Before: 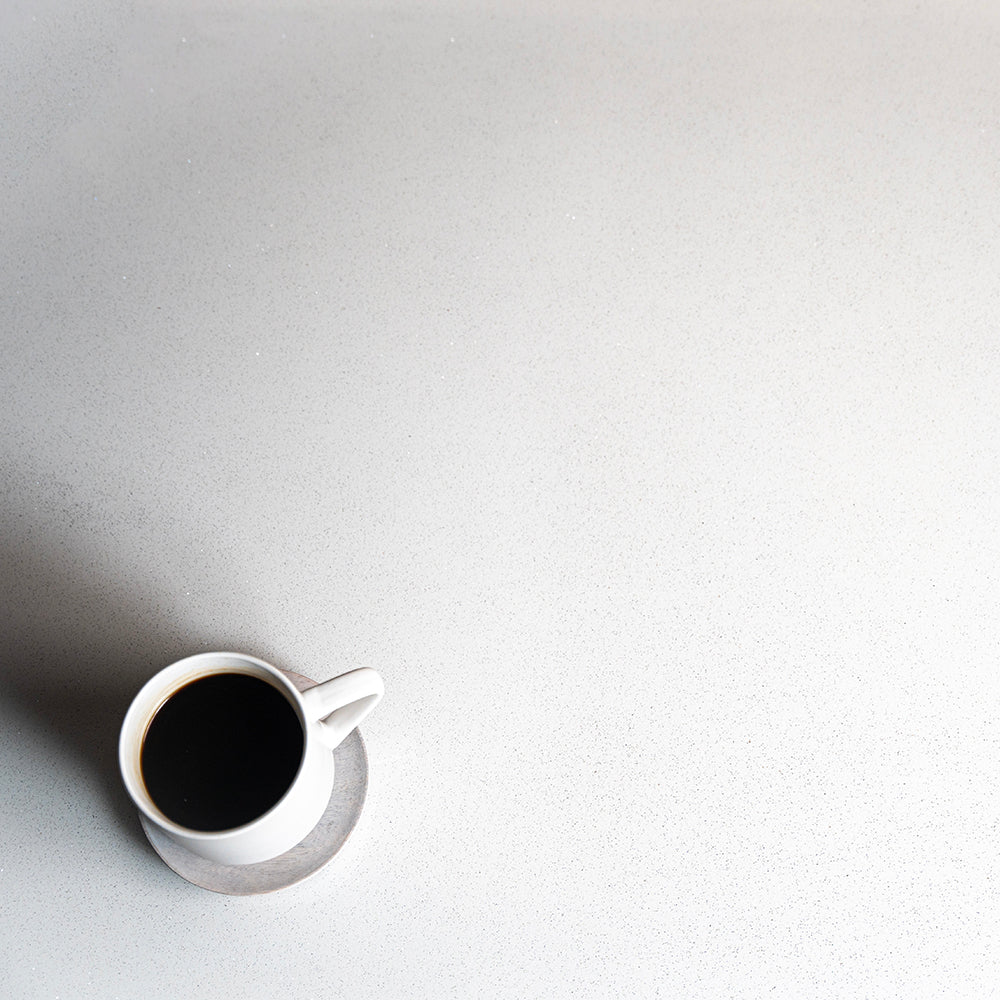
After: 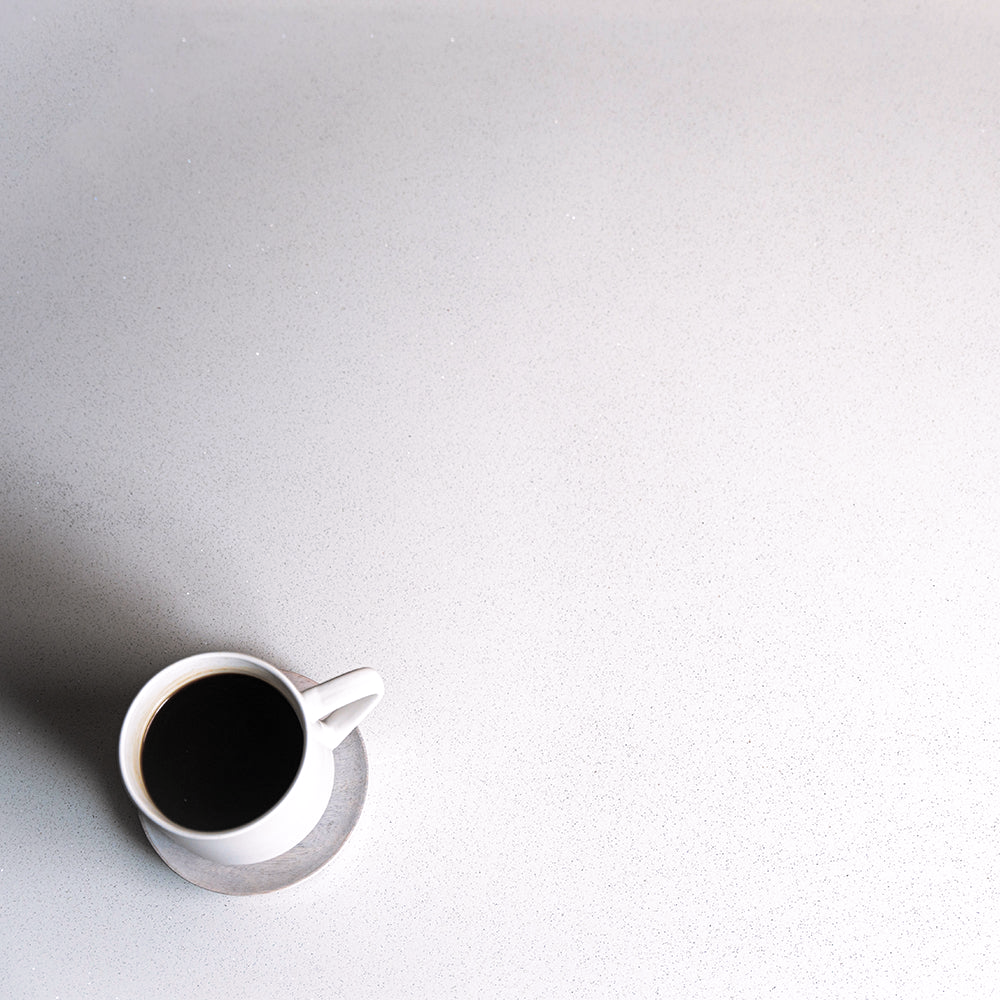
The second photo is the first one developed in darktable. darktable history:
split-toning: shadows › hue 36°, shadows › saturation 0.05, highlights › hue 10.8°, highlights › saturation 0.15, compress 40%
white balance: red 1.009, blue 1.027
